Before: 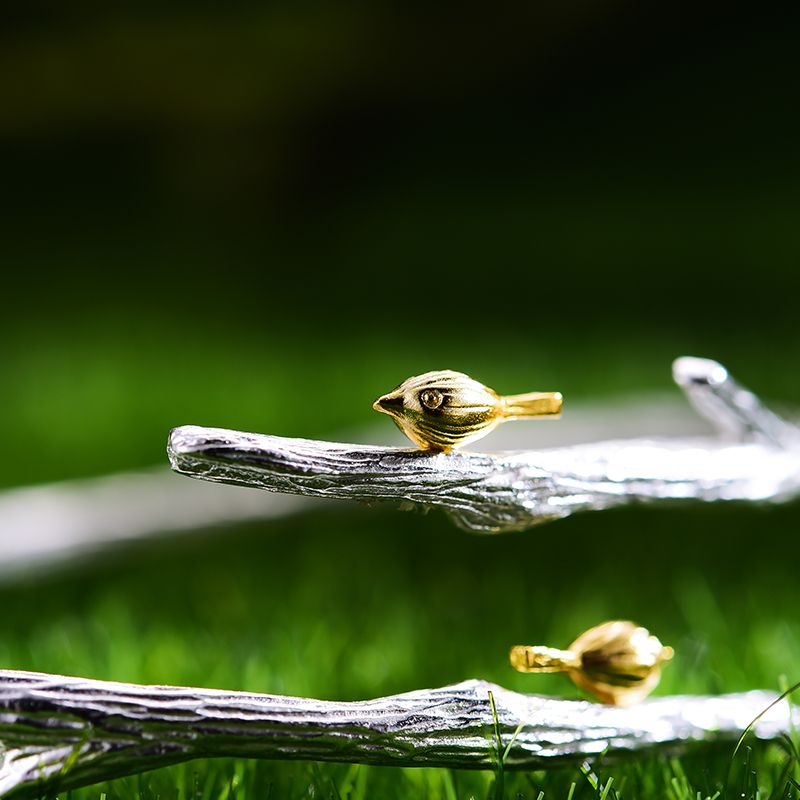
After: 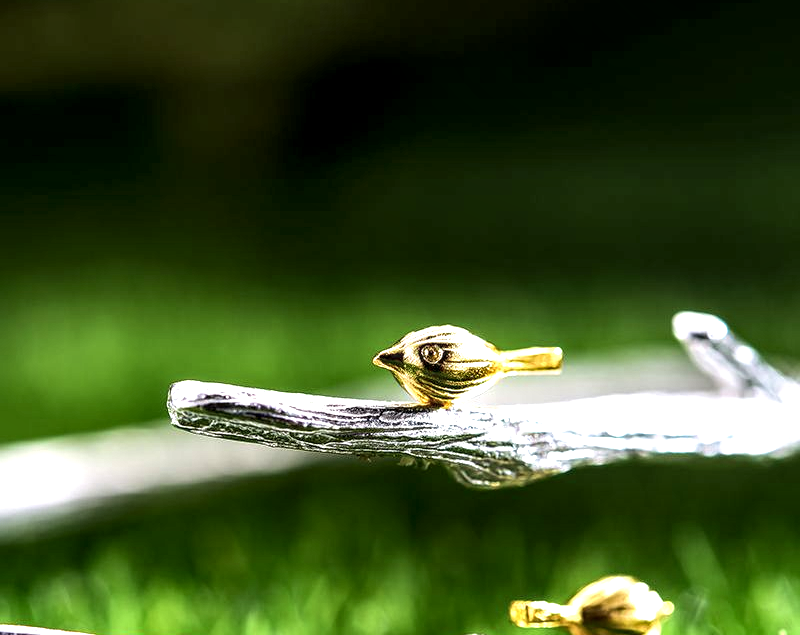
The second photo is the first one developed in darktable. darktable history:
exposure: exposure 0.51 EV, compensate highlight preservation false
crop and rotate: top 5.662%, bottom 14.88%
local contrast: highlights 65%, shadows 54%, detail 168%, midtone range 0.517
velvia: strength 14.65%
color correction: highlights a* -0.165, highlights b* -0.065
